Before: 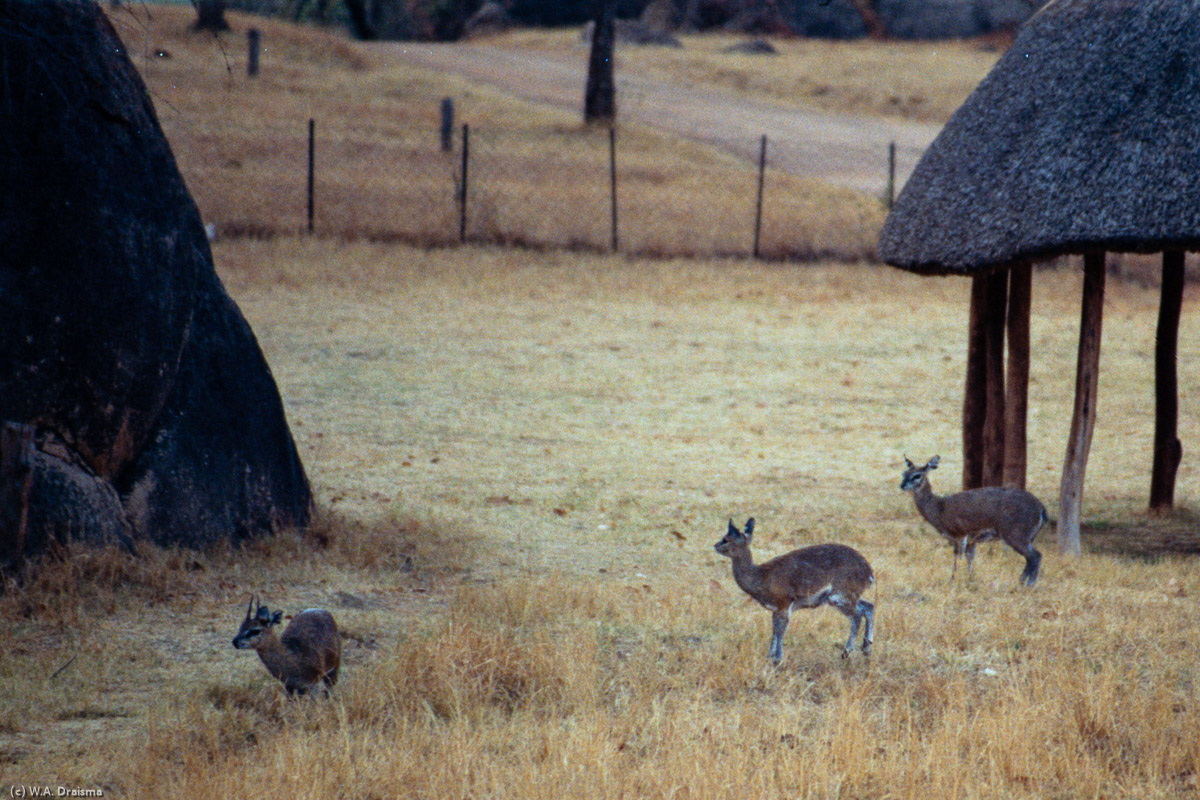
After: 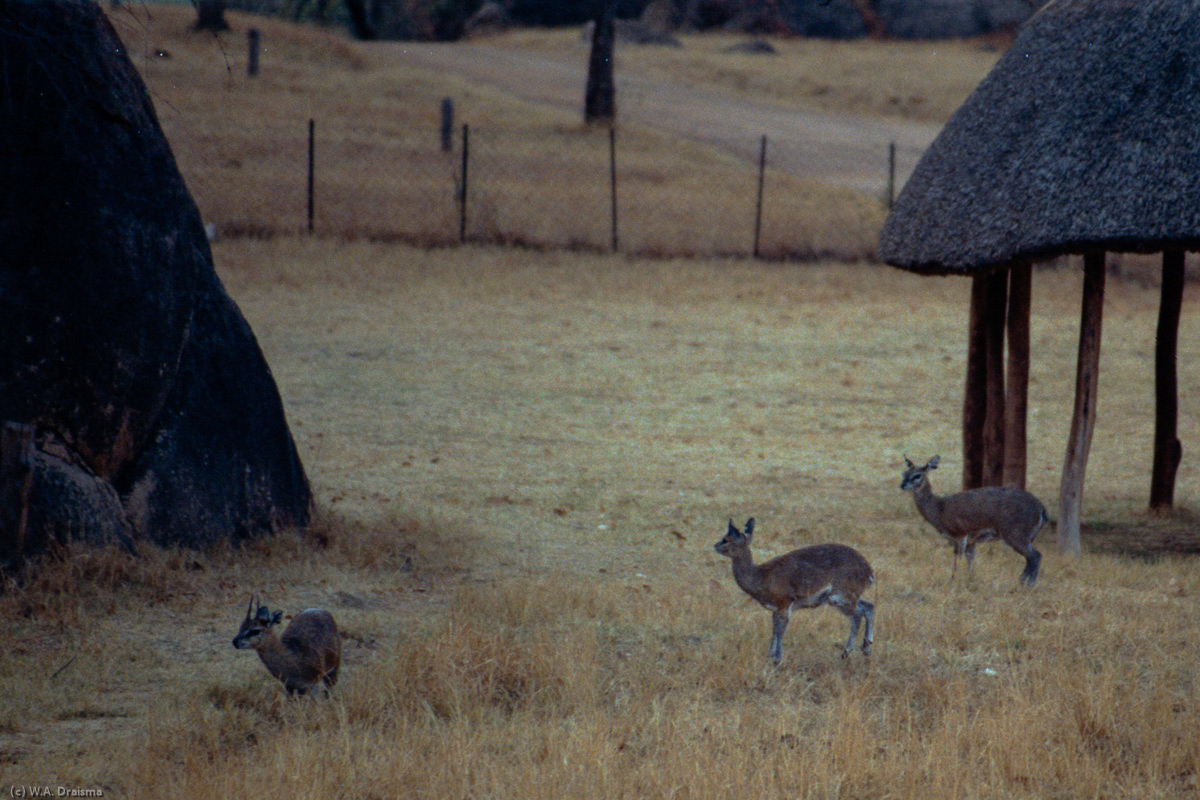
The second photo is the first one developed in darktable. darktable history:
base curve: curves: ch0 [(0, 0) (0.826, 0.587) (1, 1)], preserve colors none
